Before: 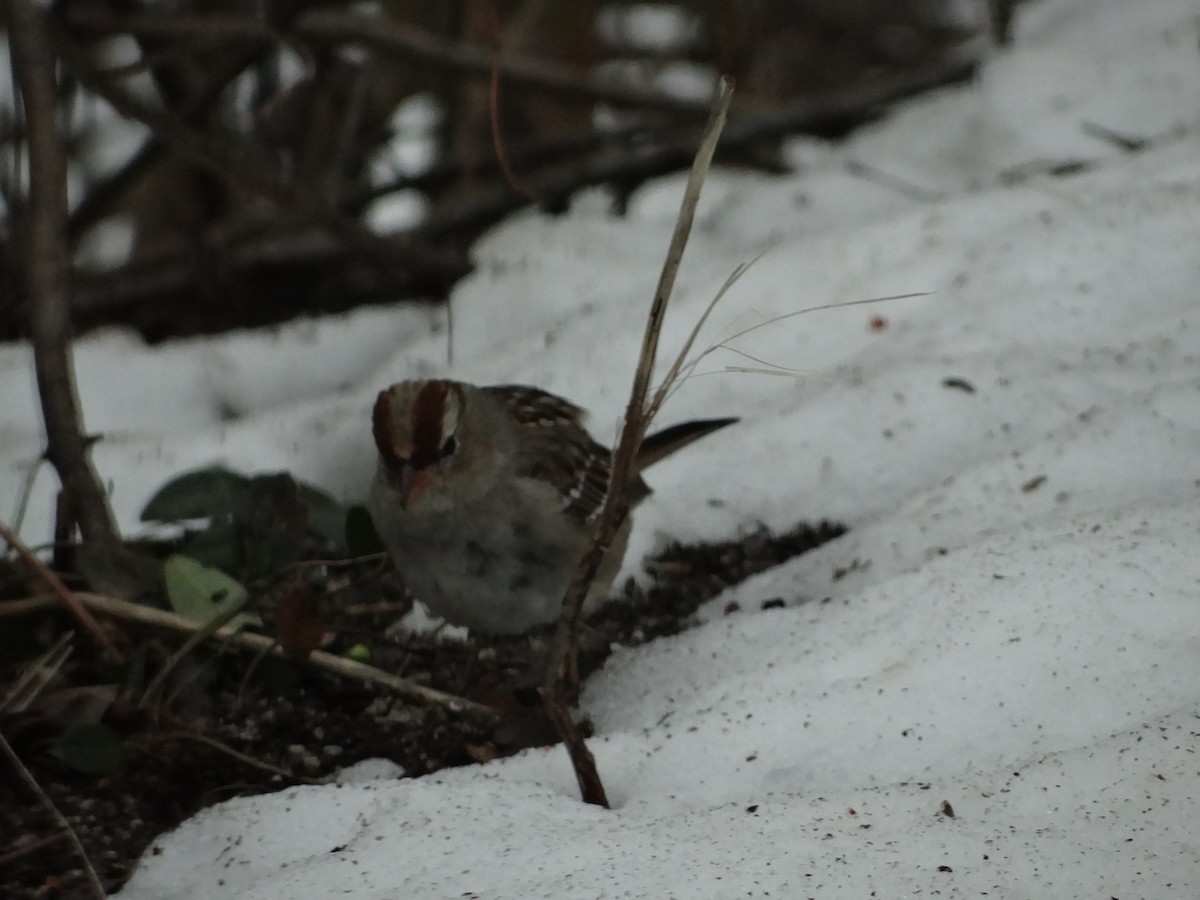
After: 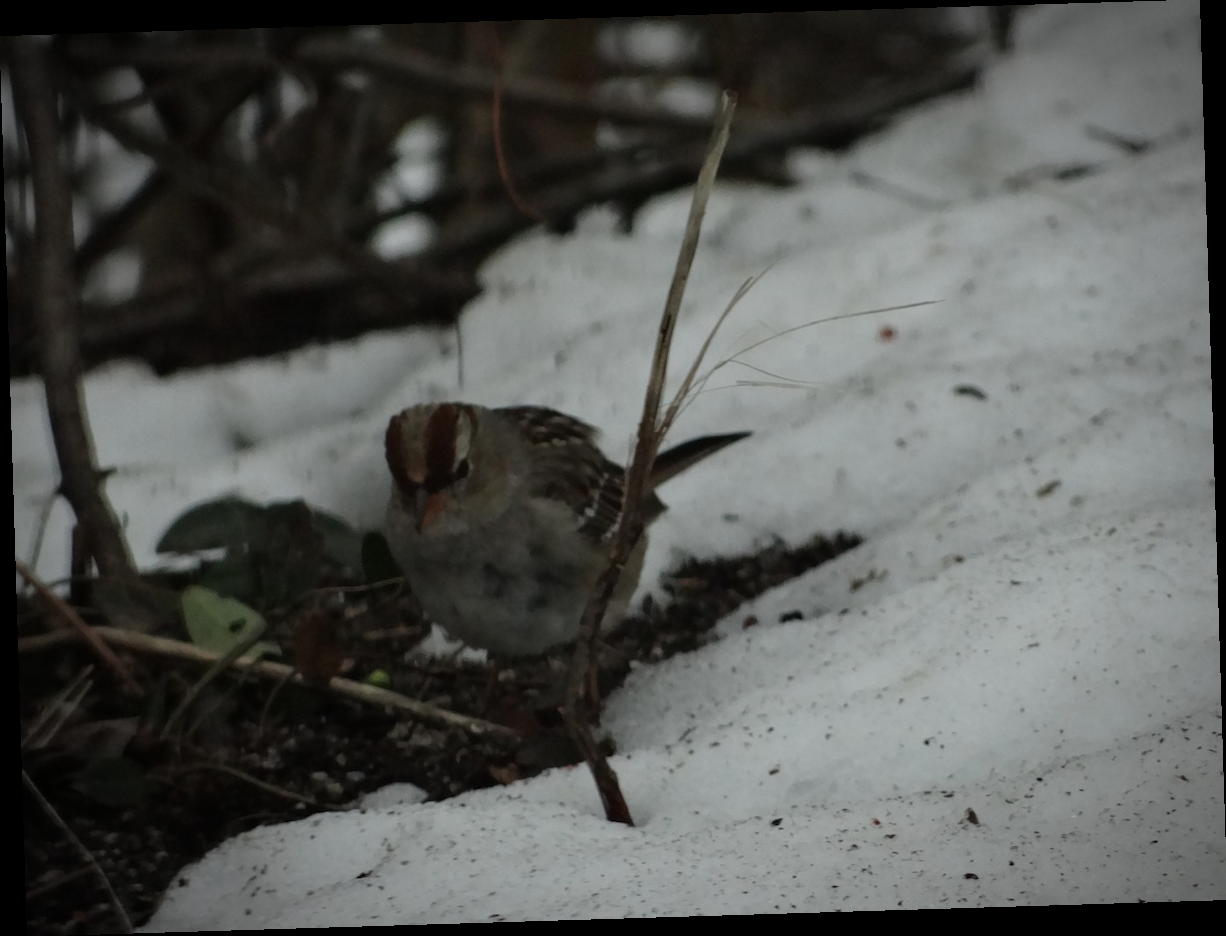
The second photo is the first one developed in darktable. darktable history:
rotate and perspective: rotation -1.75°, automatic cropping off
exposure: exposure -0.116 EV, compensate exposure bias true, compensate highlight preservation false
vignetting: automatic ratio true
